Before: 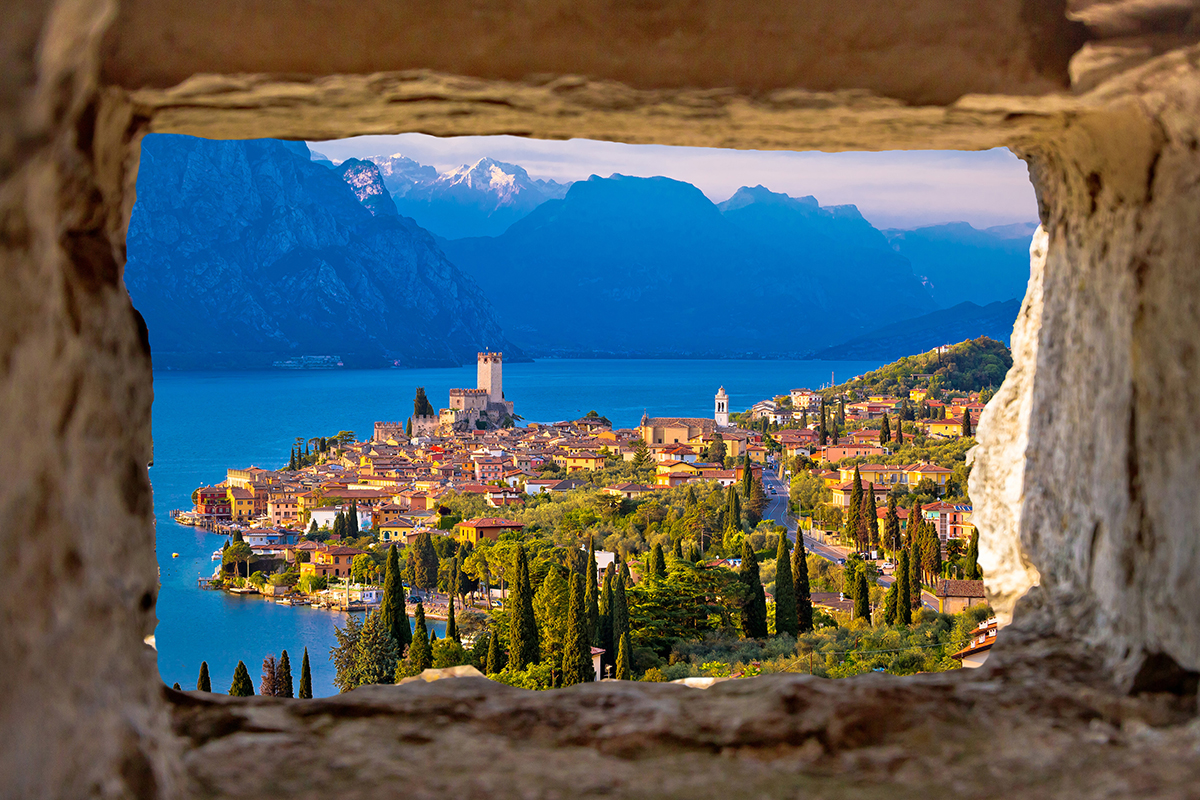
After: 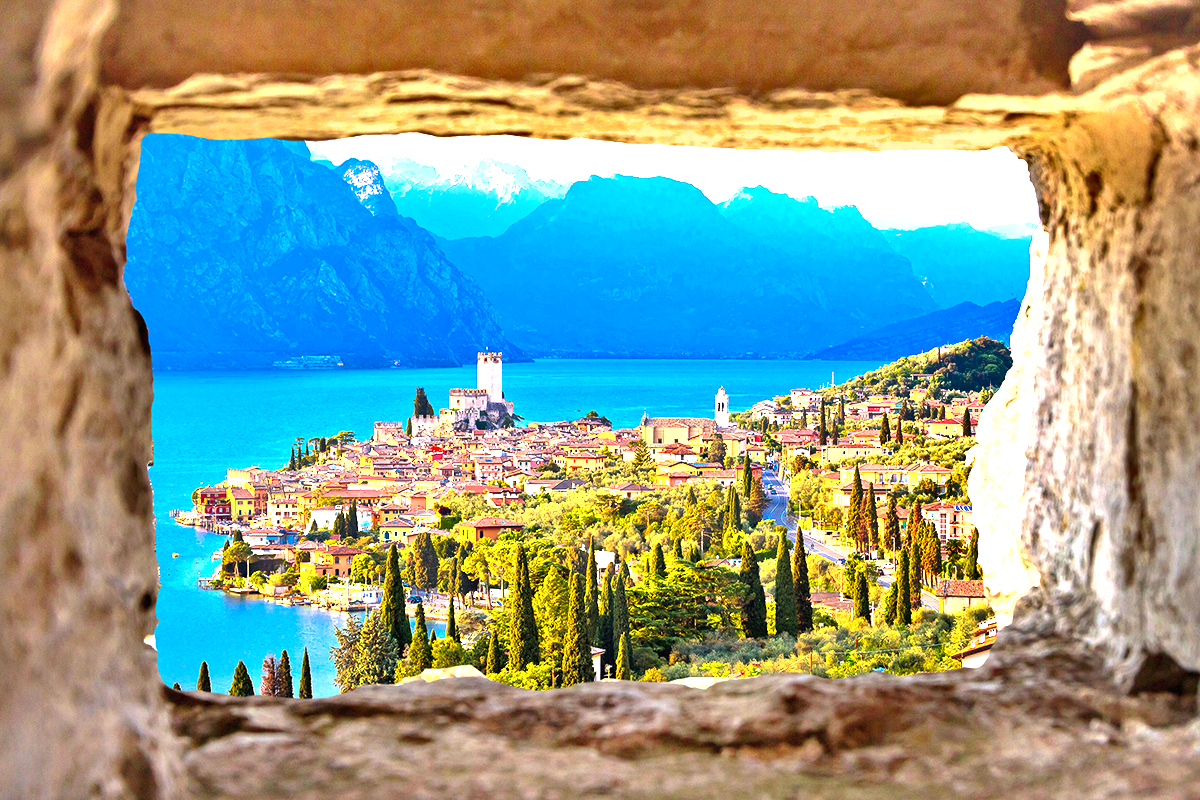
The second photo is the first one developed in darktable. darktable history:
shadows and highlights: soften with gaussian
exposure: black level correction 0, exposure 1.9 EV, compensate highlight preservation false
